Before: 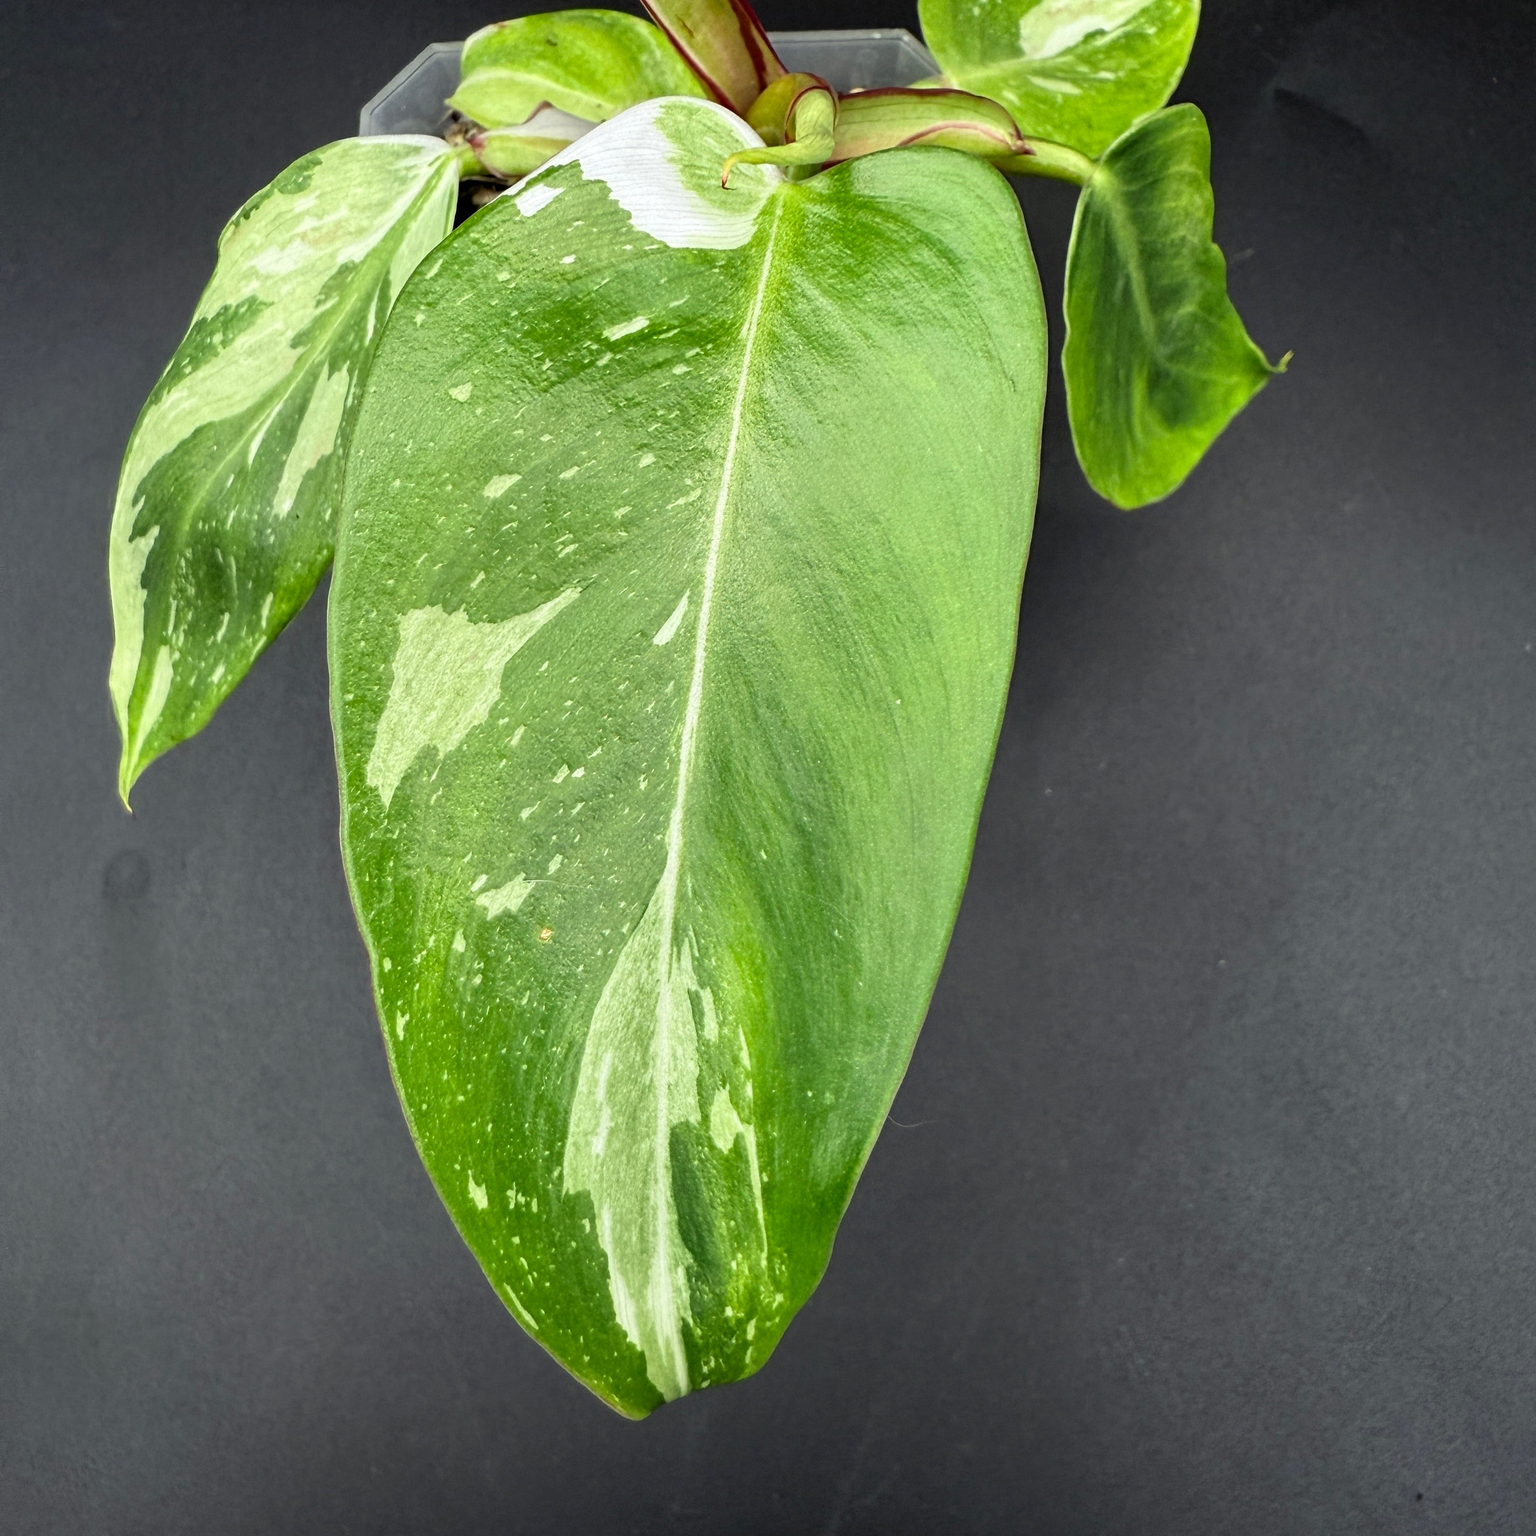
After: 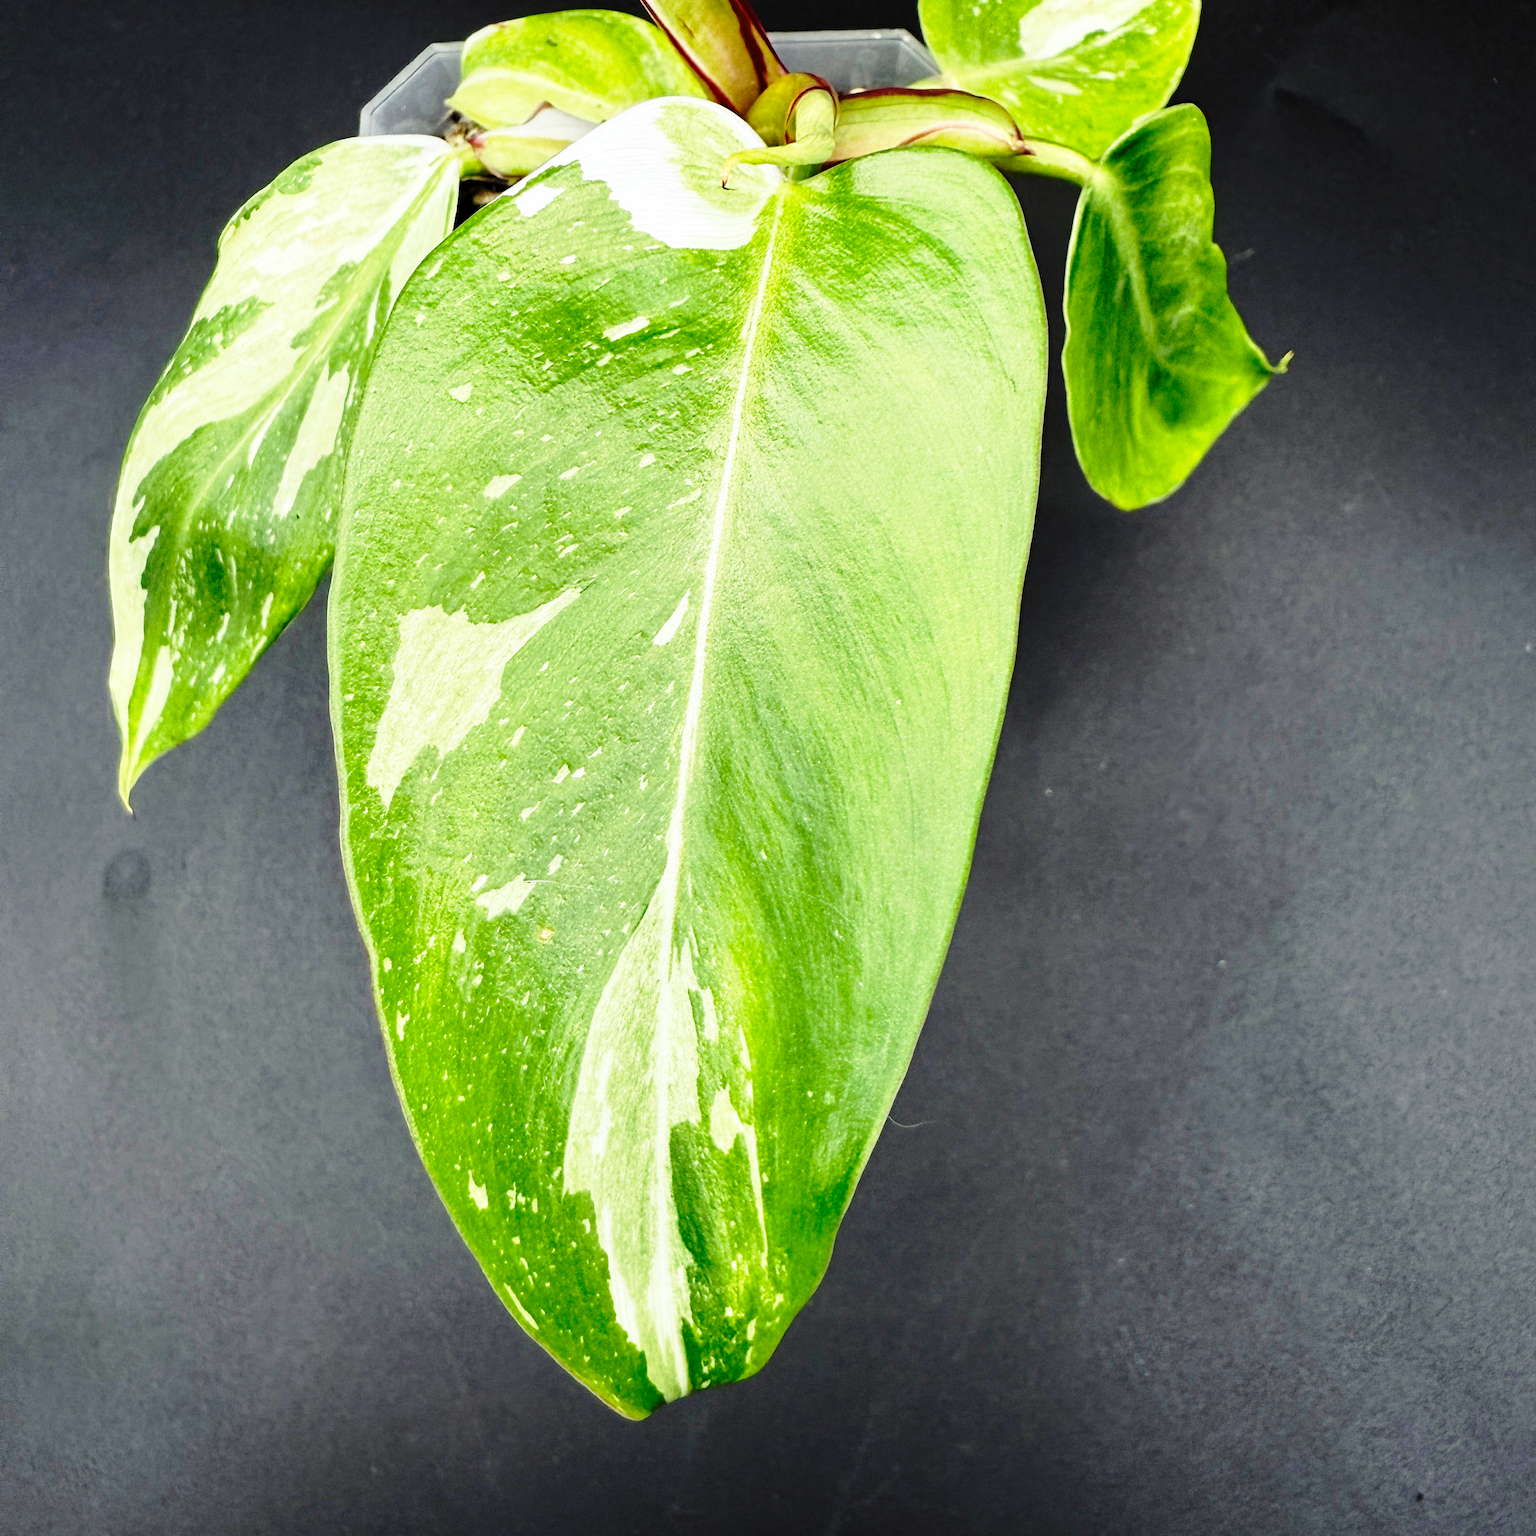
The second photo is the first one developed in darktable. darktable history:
base curve: curves: ch0 [(0, 0) (0.04, 0.03) (0.133, 0.232) (0.448, 0.748) (0.843, 0.968) (1, 1)], preserve colors none
color balance: contrast fulcrum 17.78%
